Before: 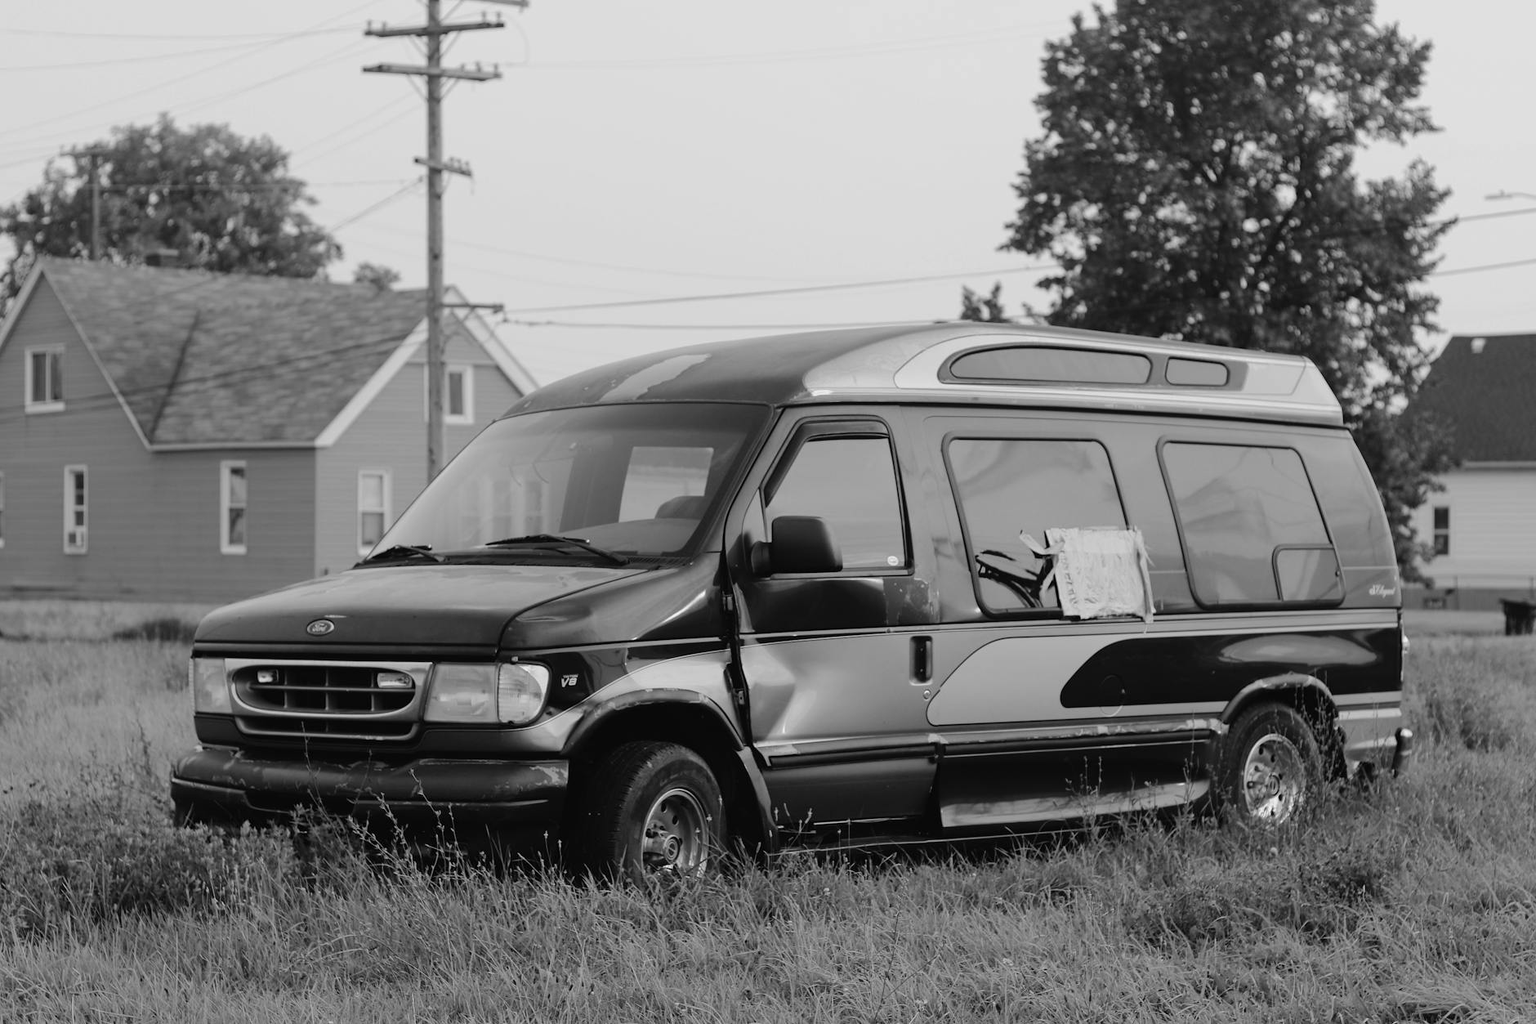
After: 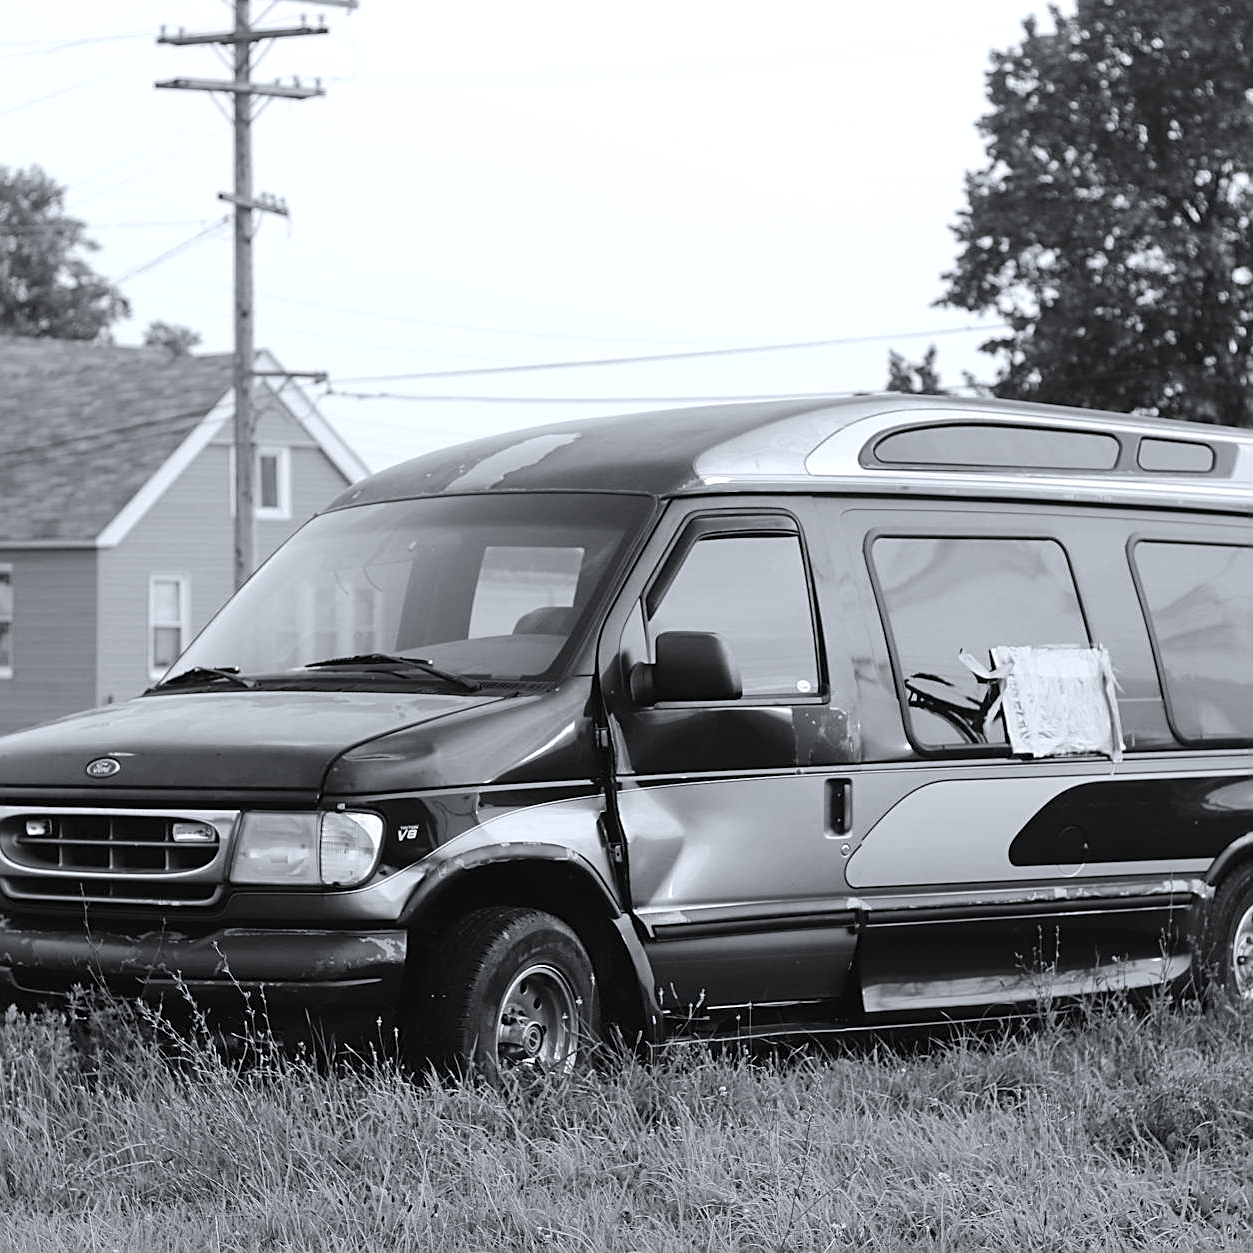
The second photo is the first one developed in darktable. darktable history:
sharpen: on, module defaults
crop: left 15.419%, right 17.914%
white balance: red 0.967, blue 1.049
exposure: exposure 0.574 EV, compensate highlight preservation false
